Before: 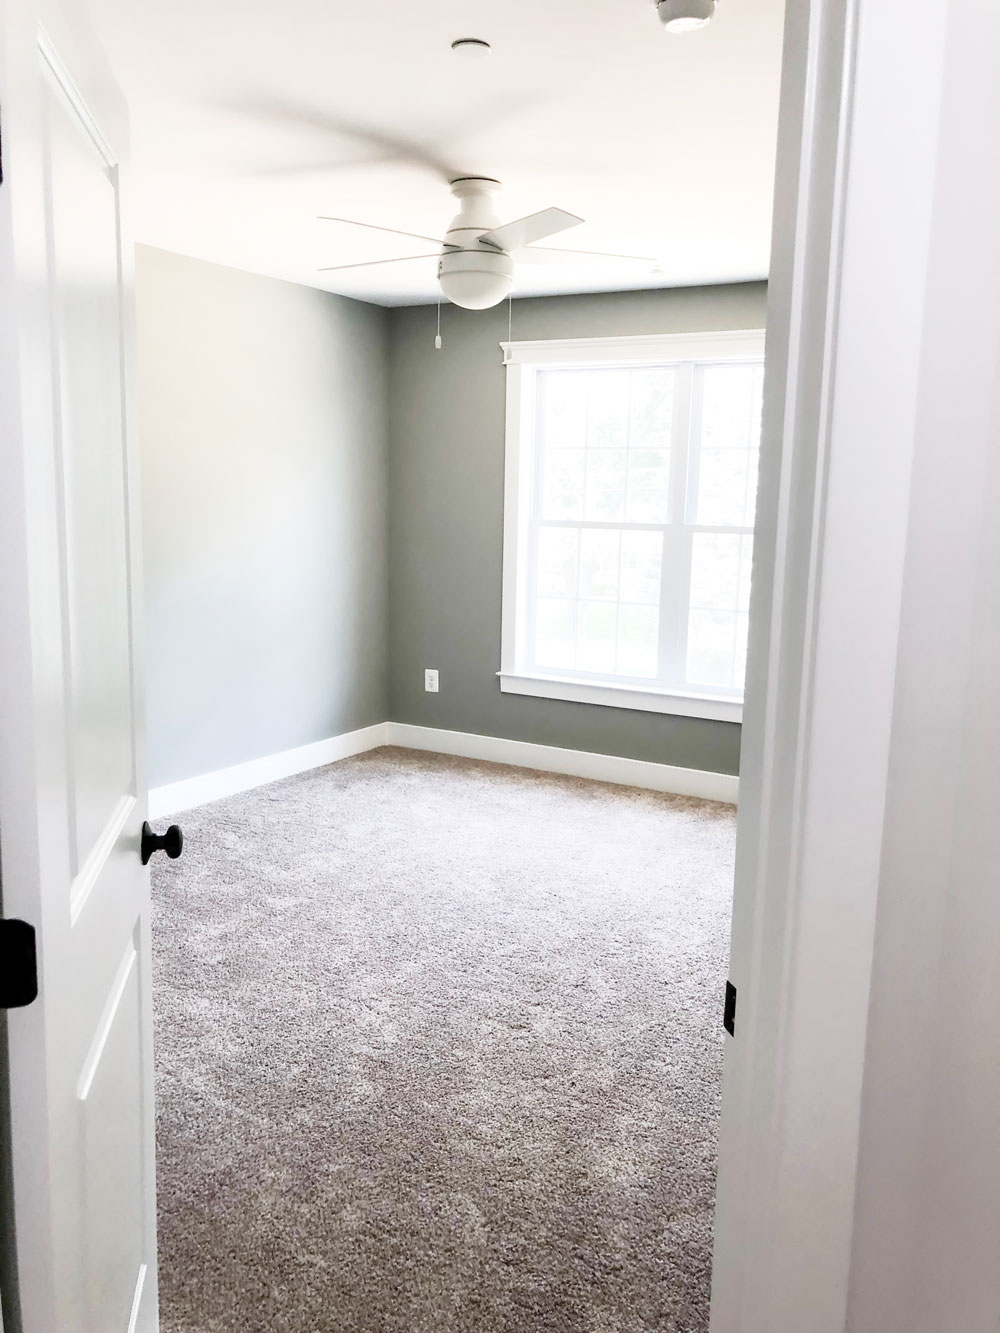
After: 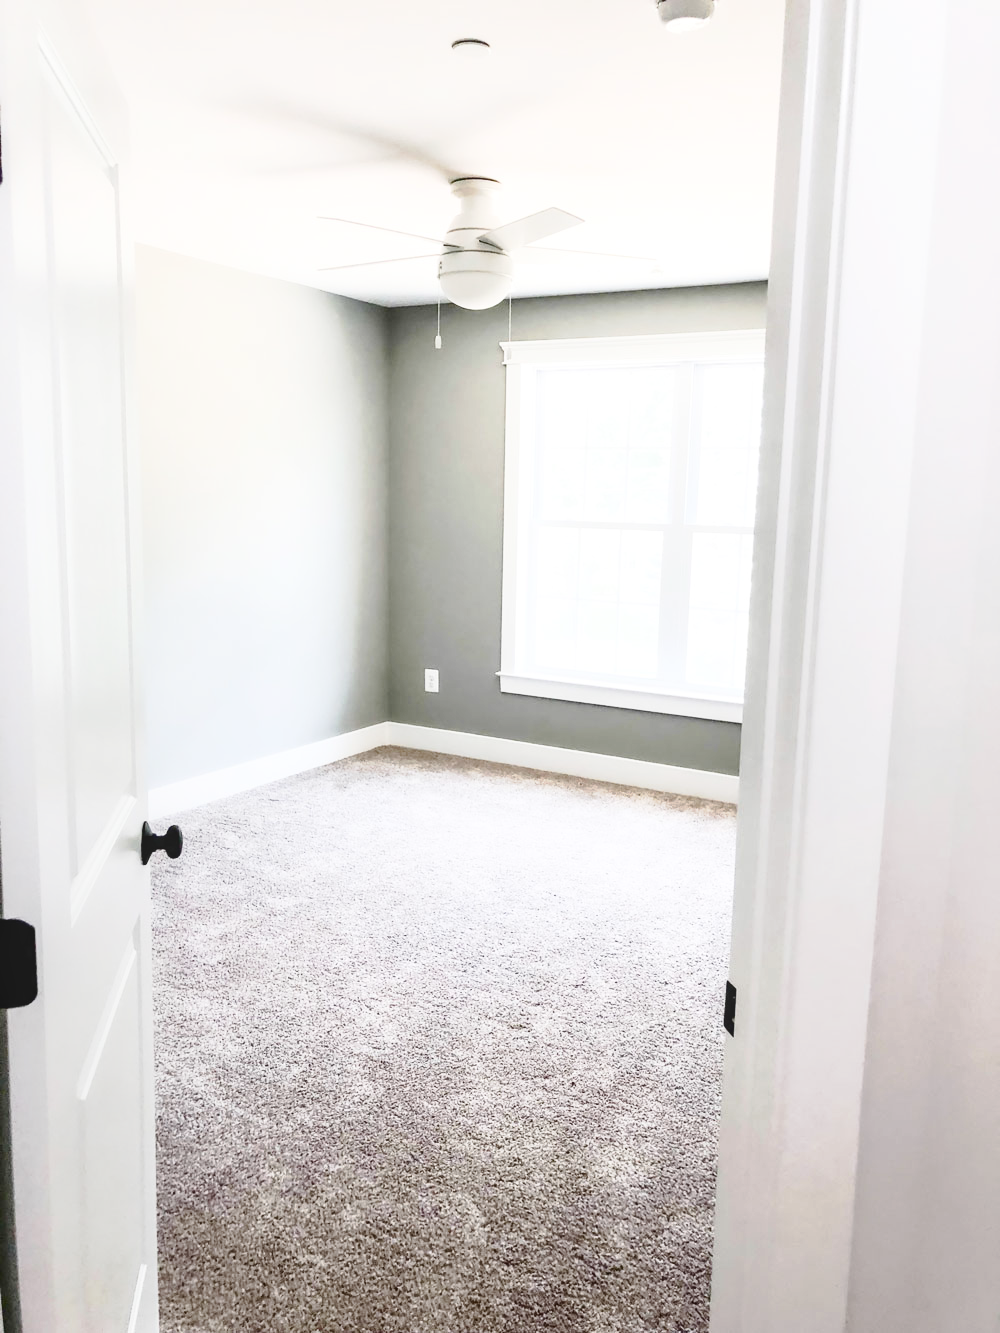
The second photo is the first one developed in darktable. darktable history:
local contrast: detail 109%
tone curve: curves: ch0 [(0, 0) (0.003, 0.004) (0.011, 0.015) (0.025, 0.033) (0.044, 0.058) (0.069, 0.091) (0.1, 0.131) (0.136, 0.178) (0.177, 0.232) (0.224, 0.294) (0.277, 0.362) (0.335, 0.434) (0.399, 0.512) (0.468, 0.582) (0.543, 0.646) (0.623, 0.713) (0.709, 0.783) (0.801, 0.876) (0.898, 0.938) (1, 1)], preserve colors none
contrast brightness saturation: contrast 0.217
